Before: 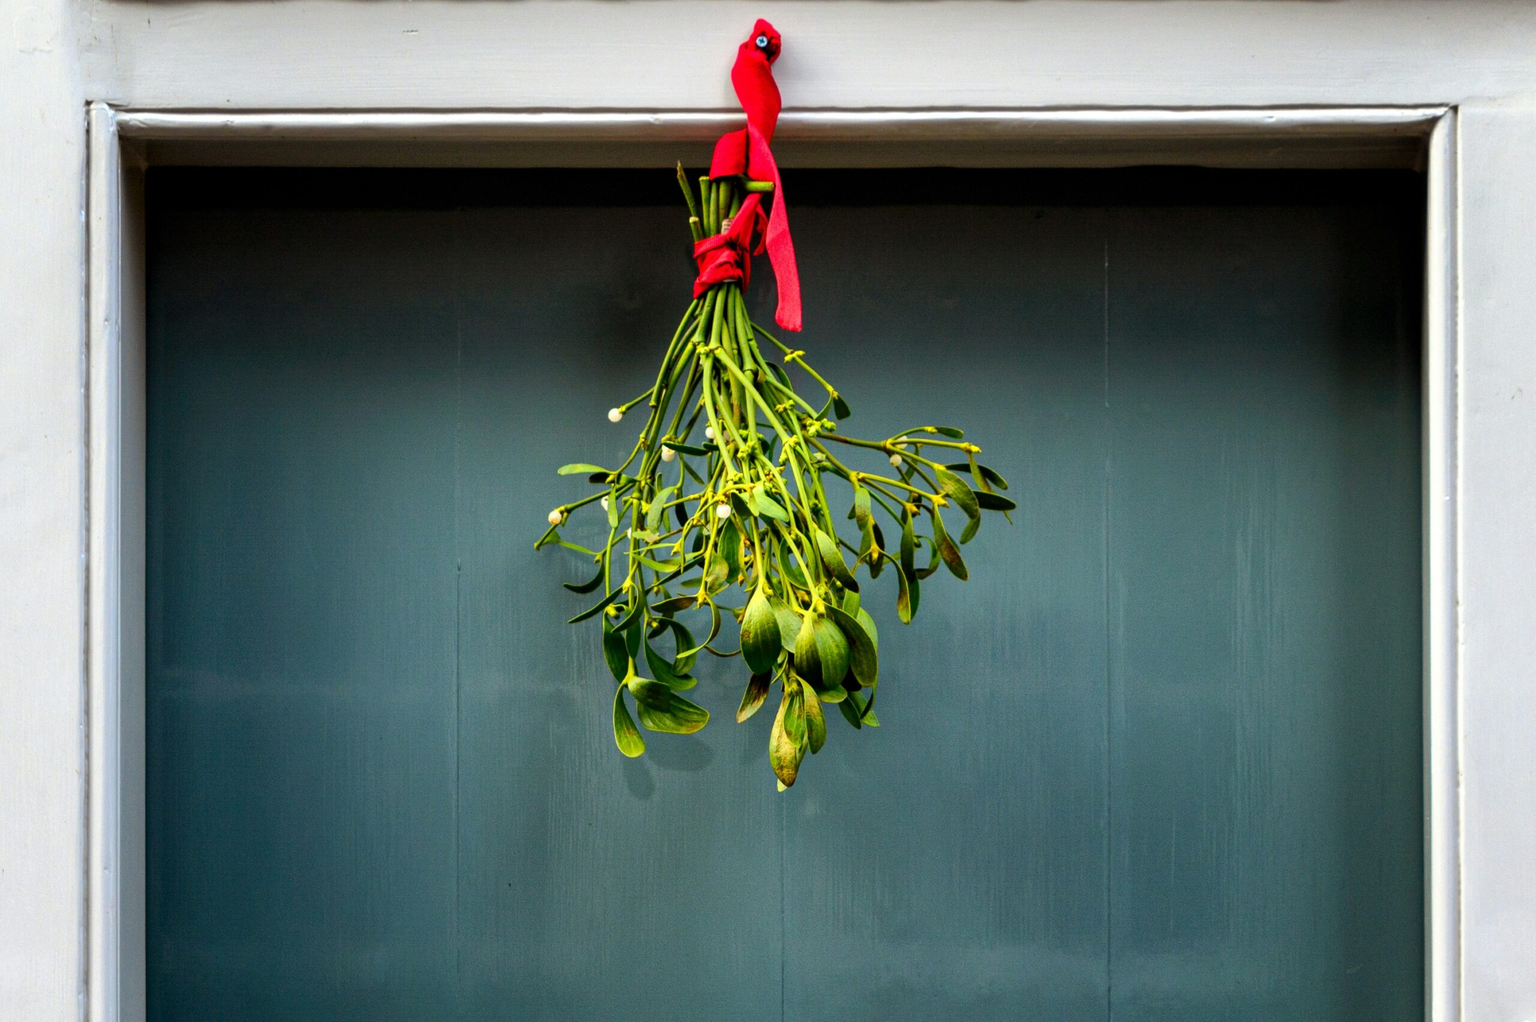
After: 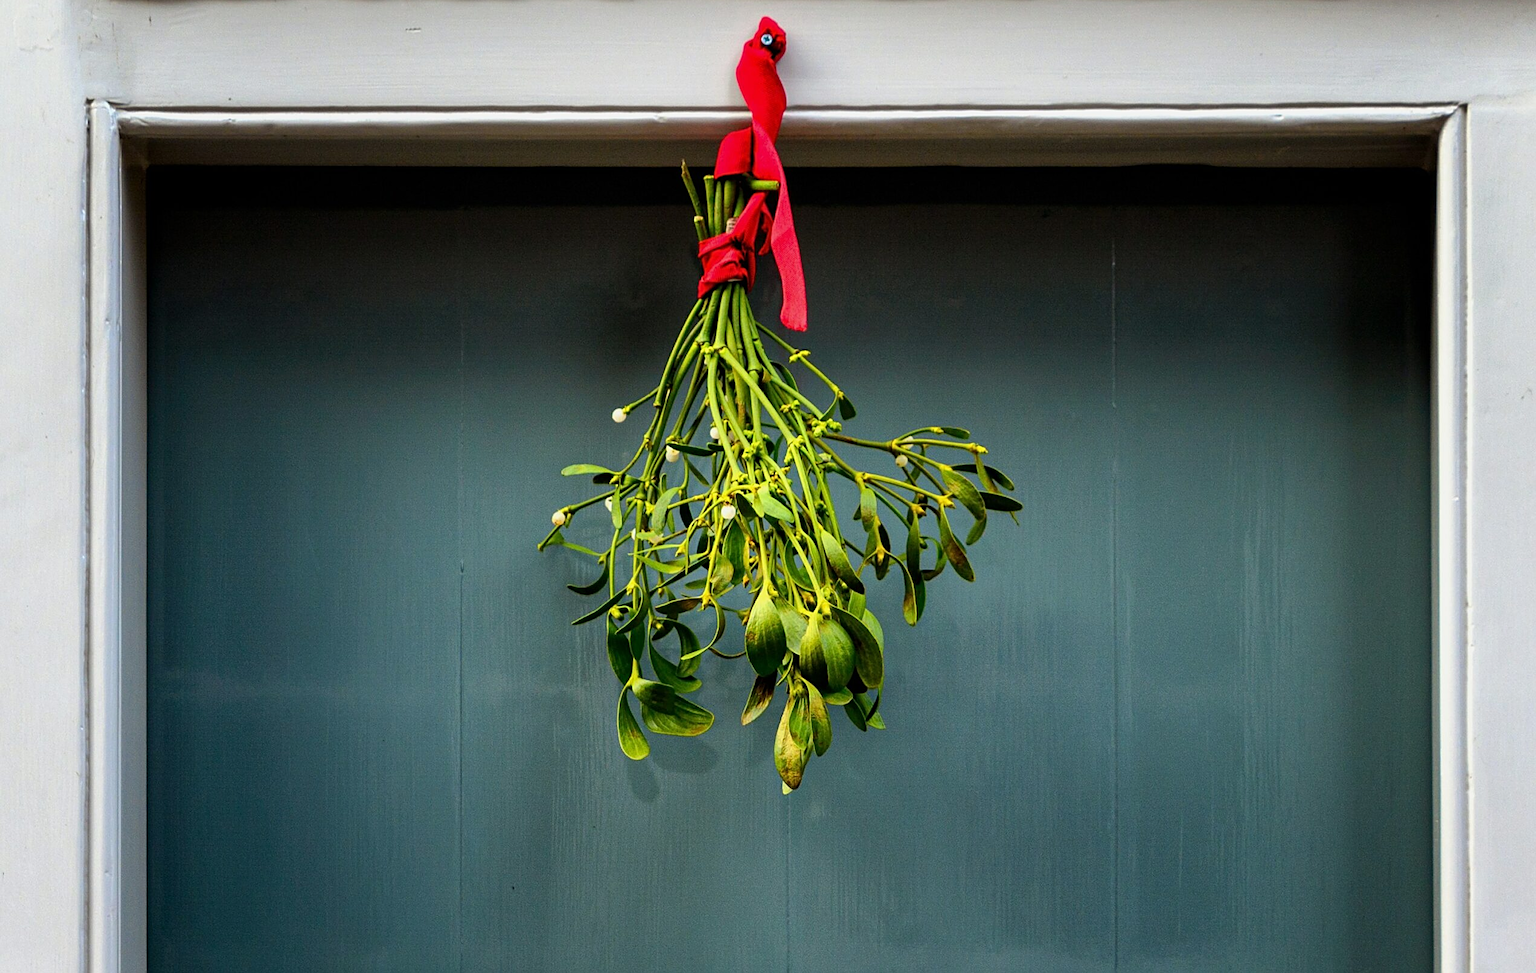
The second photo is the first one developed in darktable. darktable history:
sharpen: on, module defaults
crop: top 0.279%, right 0.261%, bottom 5.025%
exposure: exposure -0.155 EV, compensate highlight preservation false
